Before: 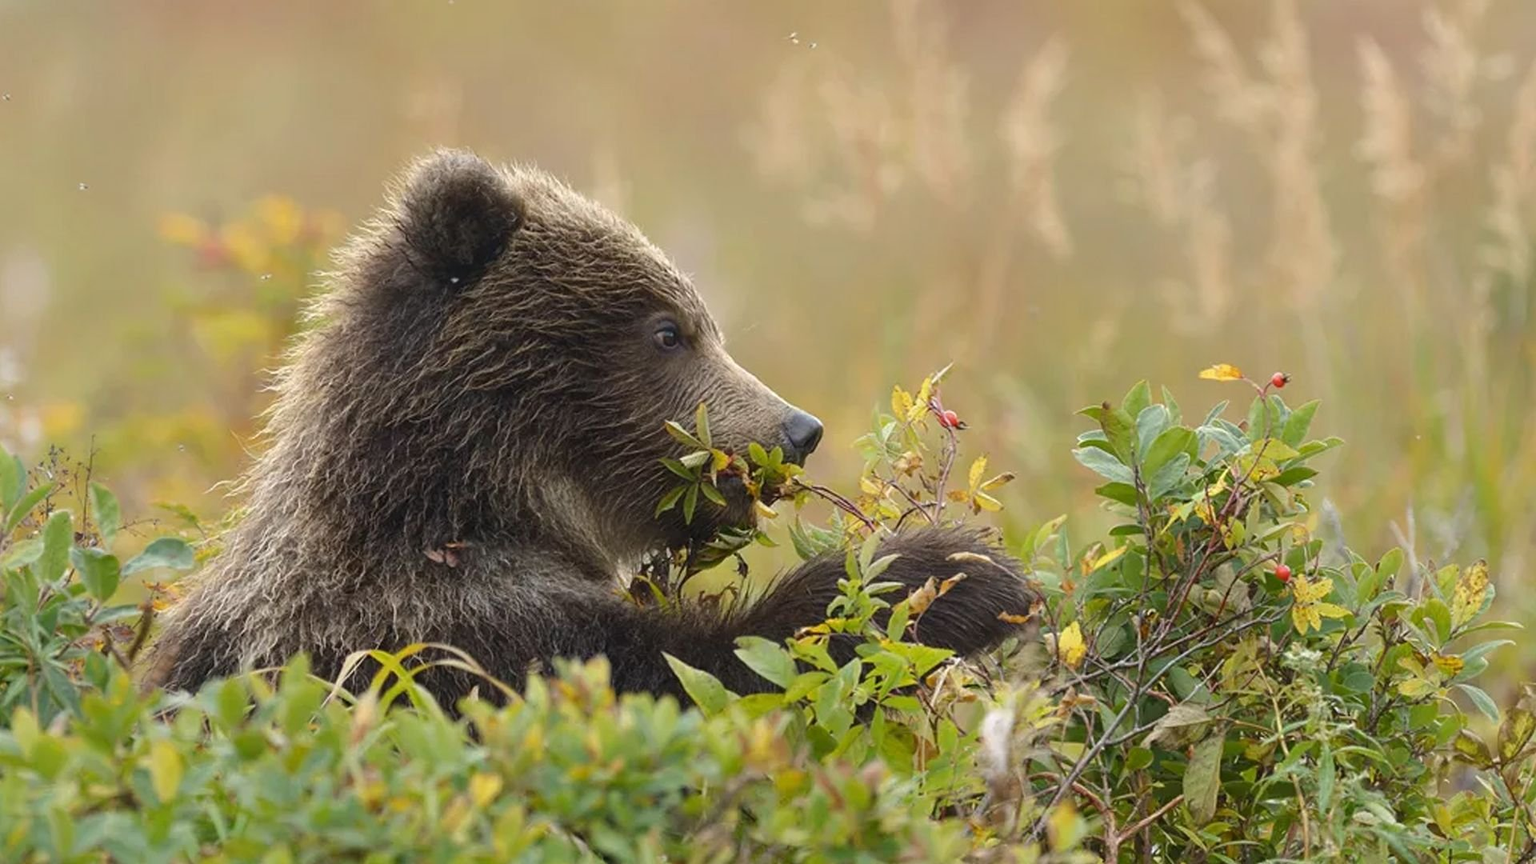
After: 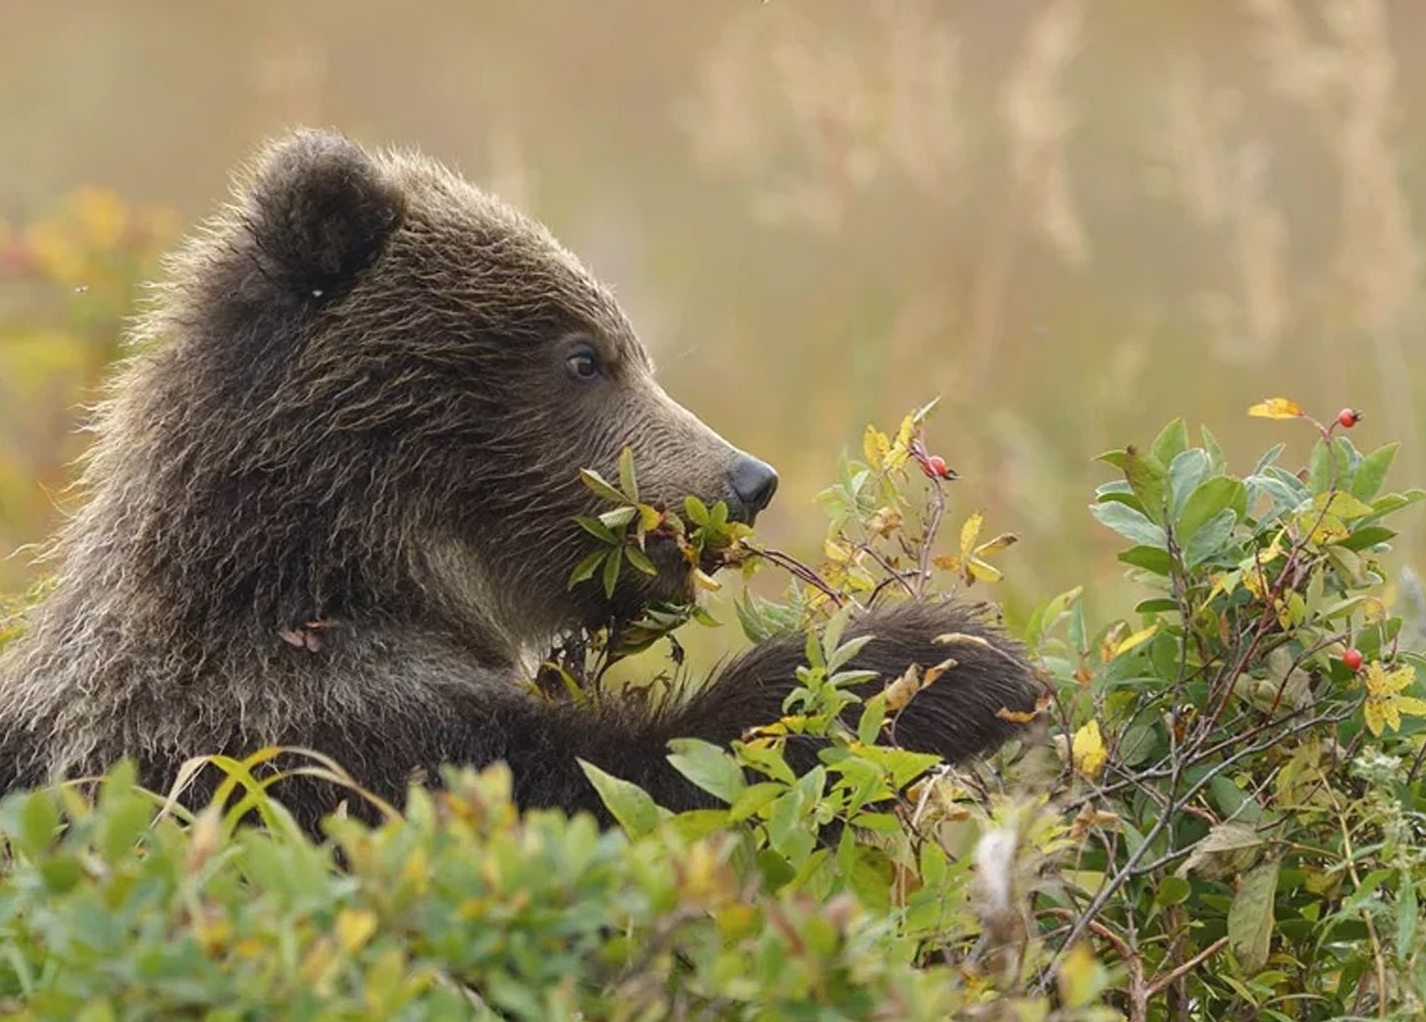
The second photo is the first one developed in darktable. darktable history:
crop and rotate: left 13.093%, top 5.324%, right 12.598%
contrast brightness saturation: saturation -0.062
